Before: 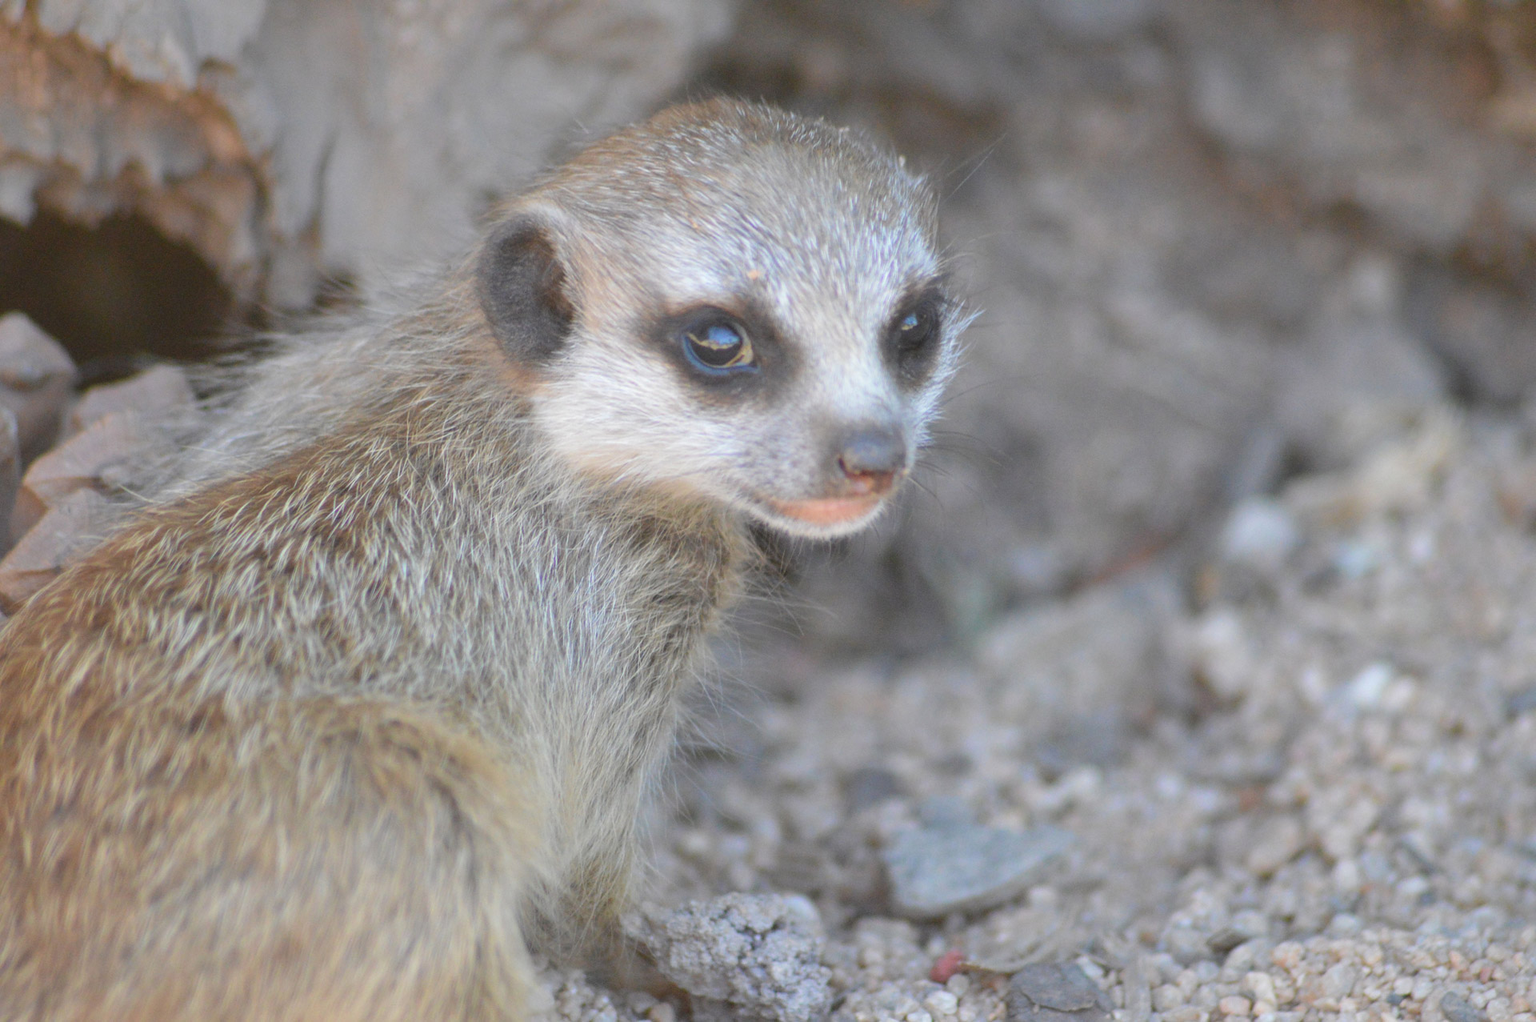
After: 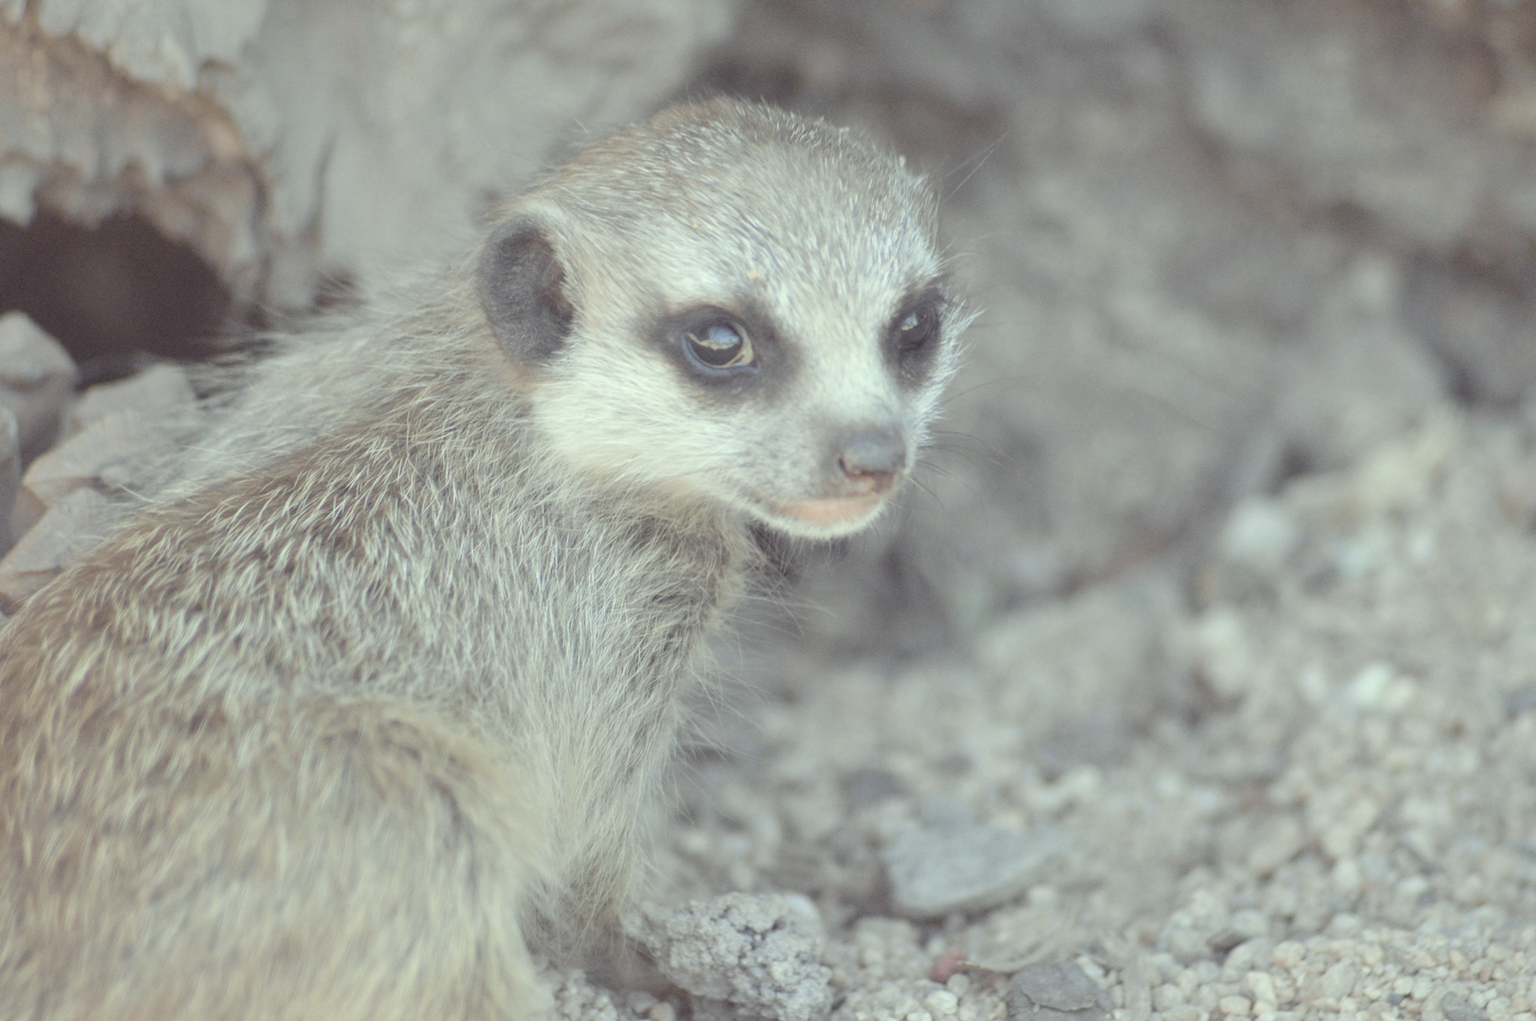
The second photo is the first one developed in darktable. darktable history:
contrast brightness saturation: brightness 0.142
color correction: highlights a* -20.31, highlights b* 20.08, shadows a* 19.24, shadows b* -20.65, saturation 0.446
